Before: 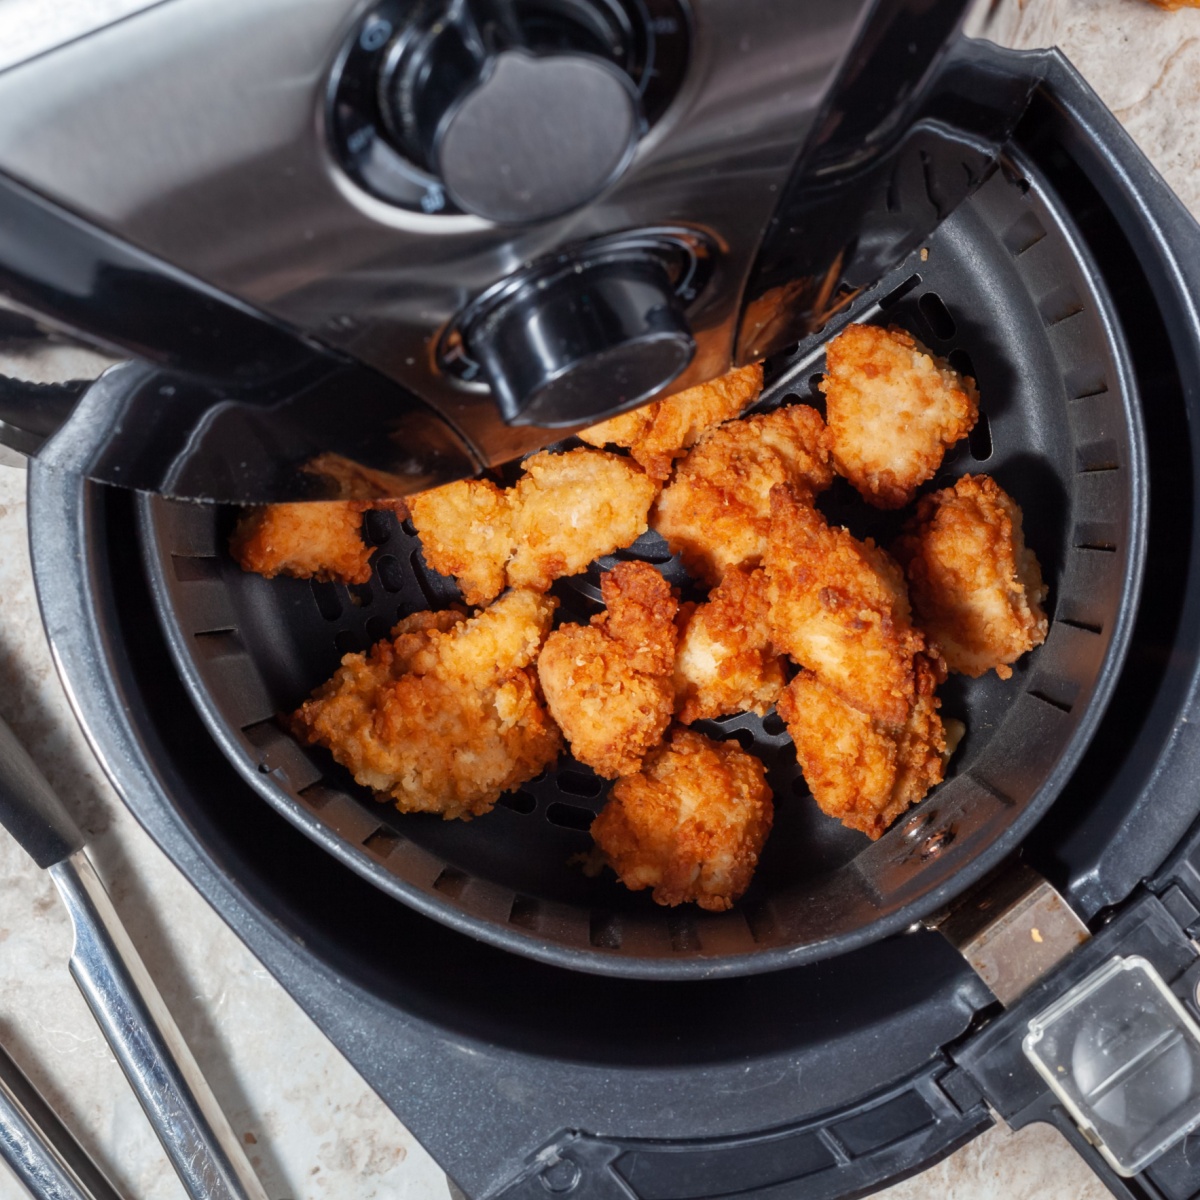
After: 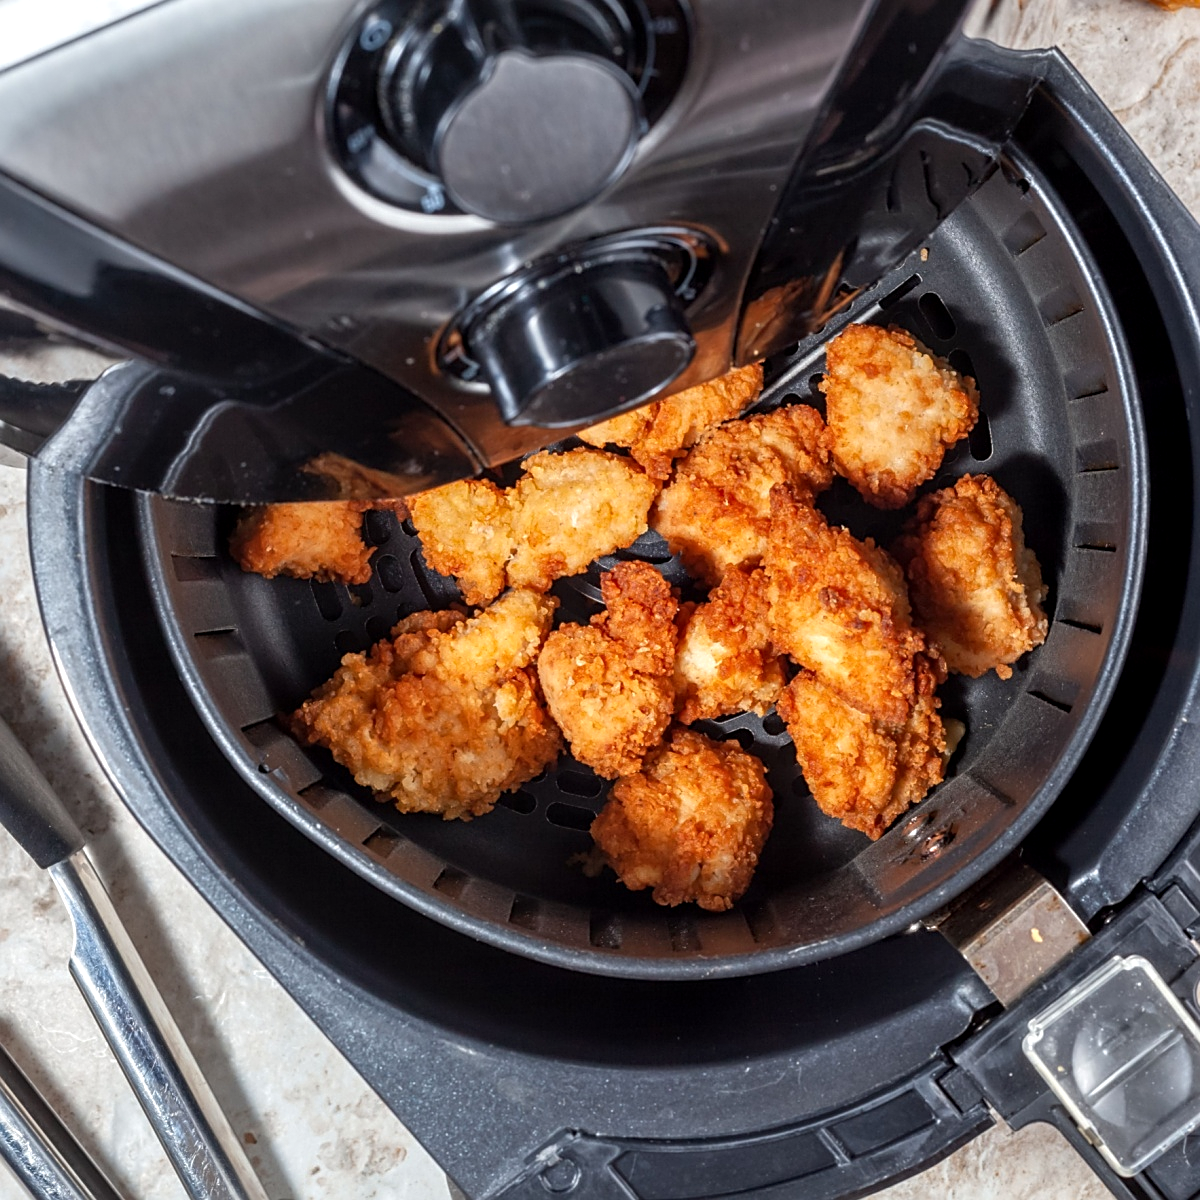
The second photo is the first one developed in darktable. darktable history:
sharpen: on, module defaults
local contrast: on, module defaults
exposure: exposure 0.191 EV, compensate highlight preservation false
